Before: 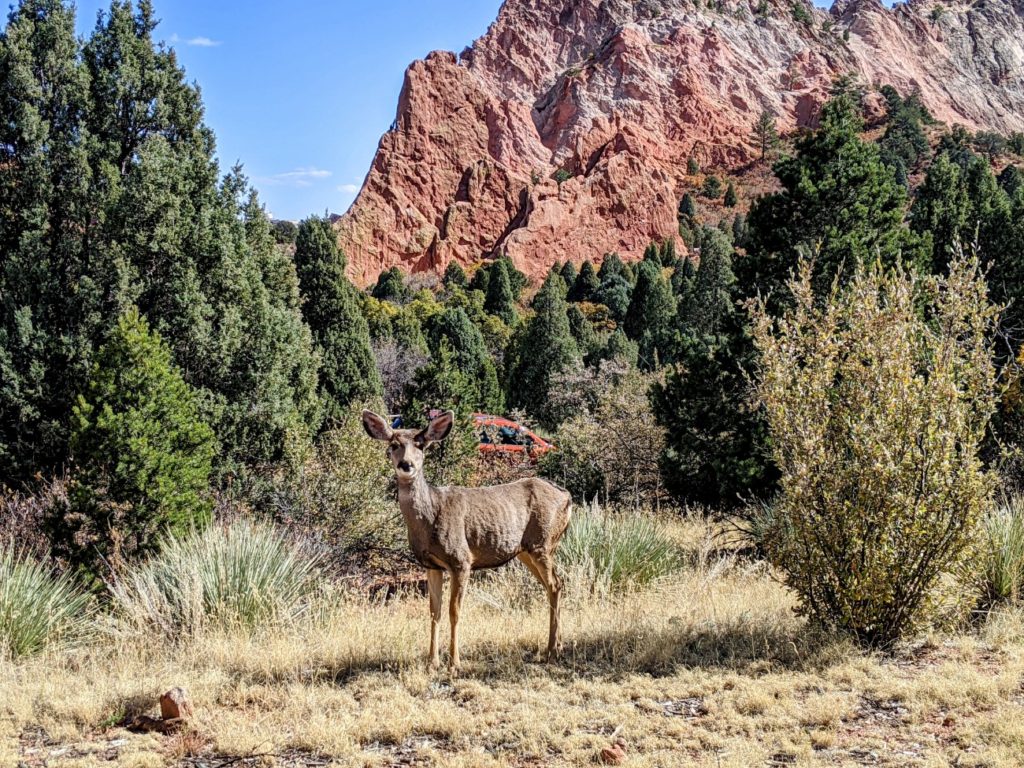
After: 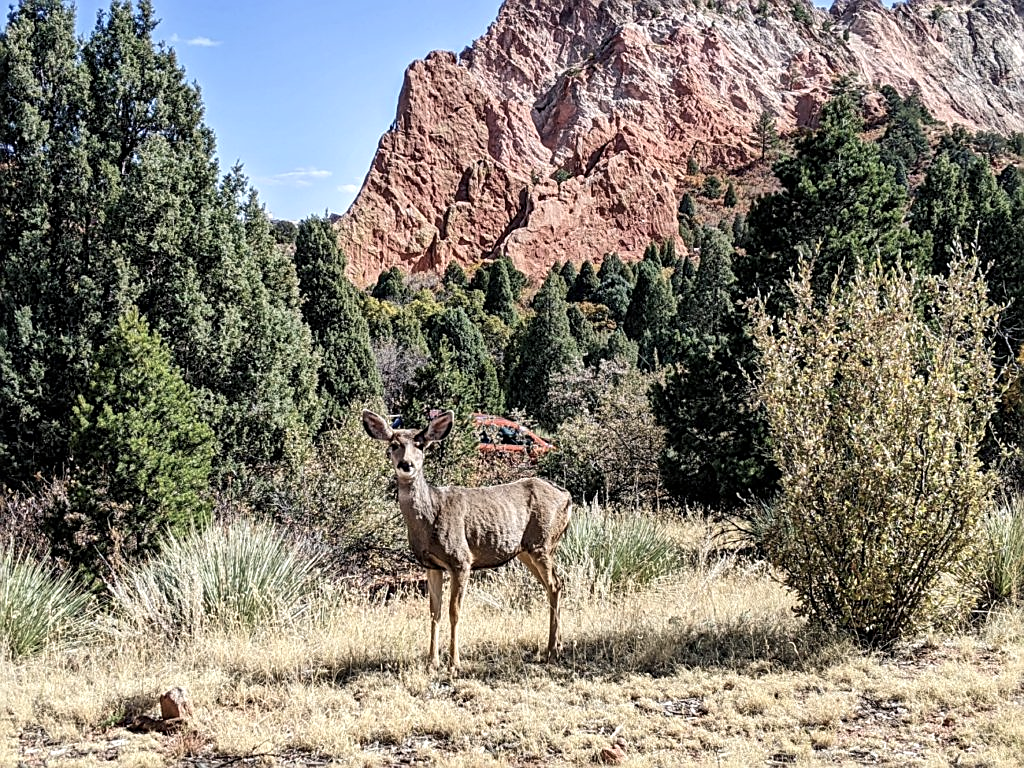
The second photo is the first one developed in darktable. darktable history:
color balance rgb: shadows lift › luminance -5.295%, shadows lift › chroma 1.147%, shadows lift › hue 218.39°, perceptual saturation grading › global saturation -11.189%, global vibrance 20%
contrast brightness saturation: contrast 0.06, brightness -0.01, saturation -0.221
exposure: exposure 0.227 EV, compensate exposure bias true, compensate highlight preservation false
sharpen: on, module defaults
